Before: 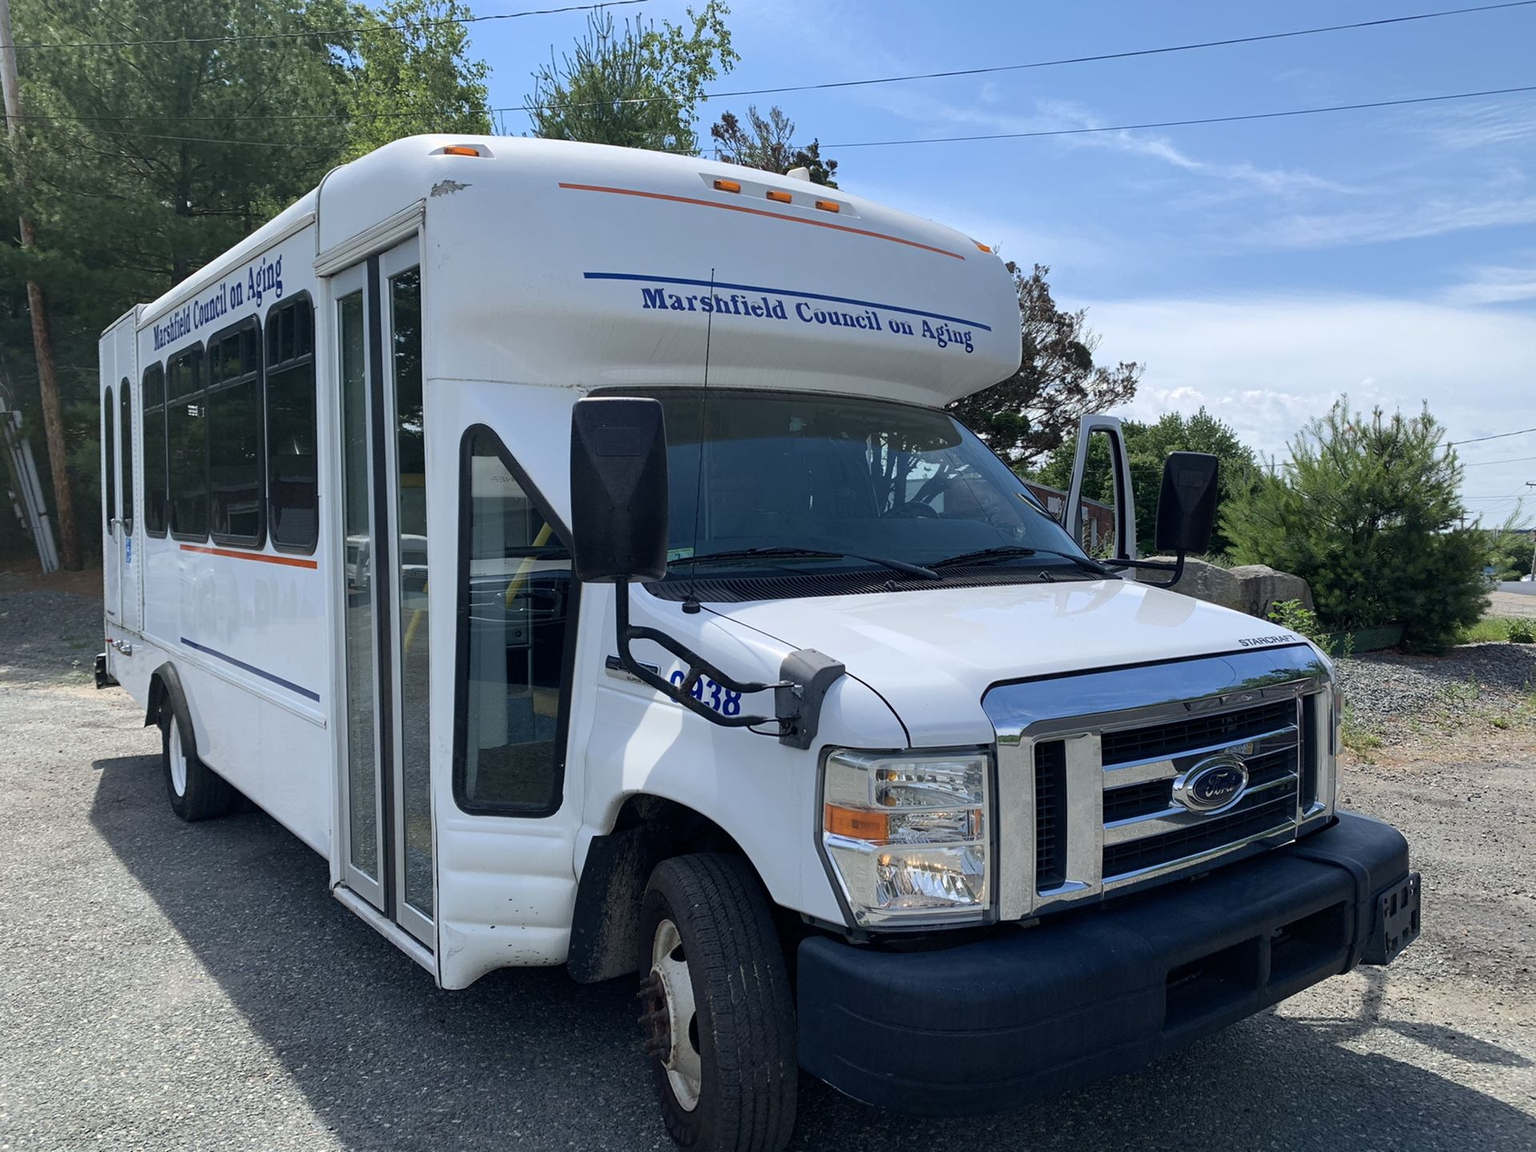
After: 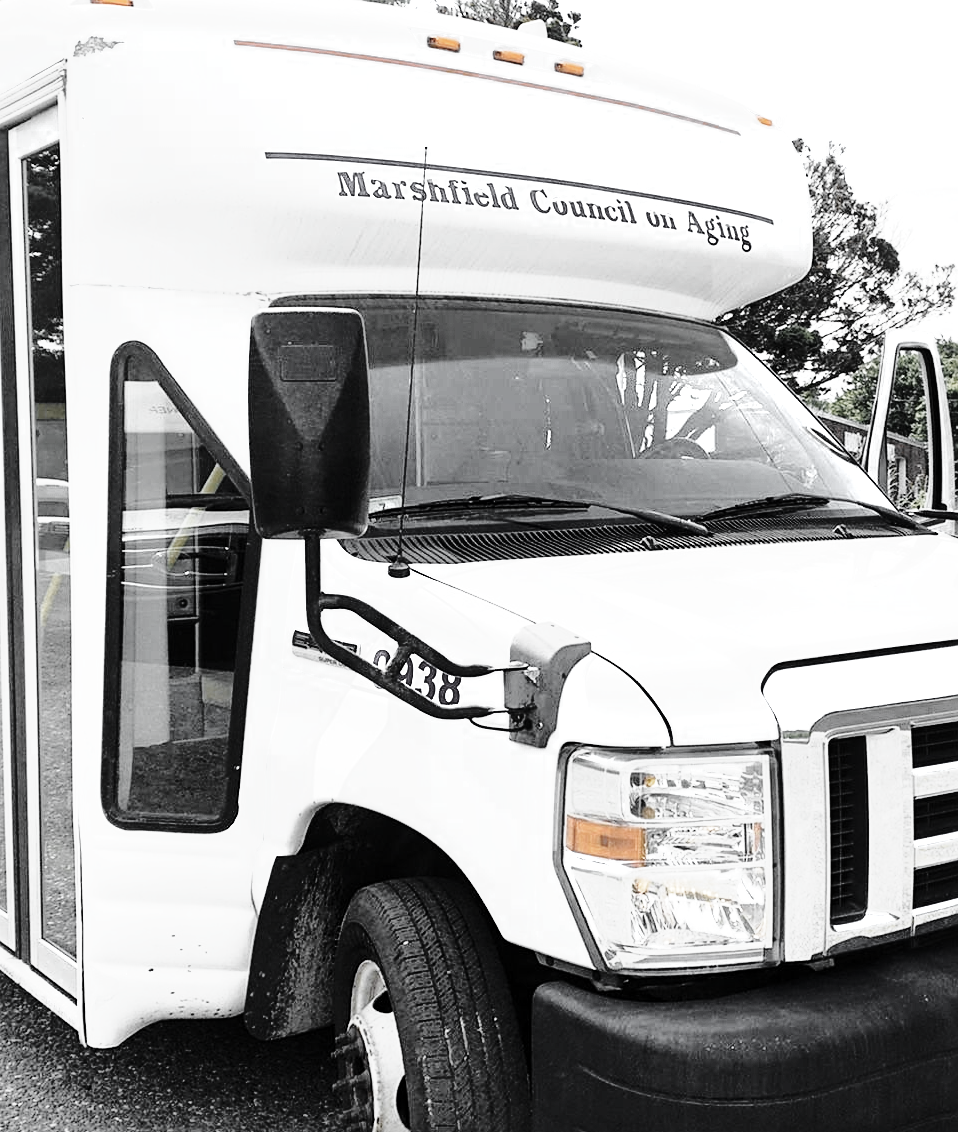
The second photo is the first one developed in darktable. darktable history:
exposure: black level correction 0, exposure 0.692 EV, compensate highlight preservation false
sharpen: amount 0.213
crop and rotate: angle 0.014°, left 24.243%, top 13.178%, right 25.815%, bottom 8.161%
color zones: curves: ch0 [(0, 0.613) (0.01, 0.613) (0.245, 0.448) (0.498, 0.529) (0.642, 0.665) (0.879, 0.777) (0.99, 0.613)]; ch1 [(0, 0.035) (0.121, 0.189) (0.259, 0.197) (0.415, 0.061) (0.589, 0.022) (0.732, 0.022) (0.857, 0.026) (0.991, 0.053)]
base curve: curves: ch0 [(0, 0) (0.028, 0.03) (0.121, 0.232) (0.46, 0.748) (0.859, 0.968) (1, 1)], preserve colors none
local contrast: mode bilateral grid, contrast 20, coarseness 49, detail 130%, midtone range 0.2
tone curve: curves: ch0 [(0, 0.013) (0.129, 0.1) (0.327, 0.382) (0.489, 0.573) (0.66, 0.748) (0.858, 0.926) (1, 0.977)]; ch1 [(0, 0) (0.353, 0.344) (0.45, 0.46) (0.498, 0.498) (0.521, 0.512) (0.563, 0.559) (0.592, 0.578) (0.647, 0.657) (1, 1)]; ch2 [(0, 0) (0.333, 0.346) (0.375, 0.375) (0.424, 0.43) (0.476, 0.492) (0.502, 0.502) (0.524, 0.531) (0.579, 0.61) (0.612, 0.644) (0.66, 0.715) (1, 1)], color space Lab, independent channels, preserve colors none
